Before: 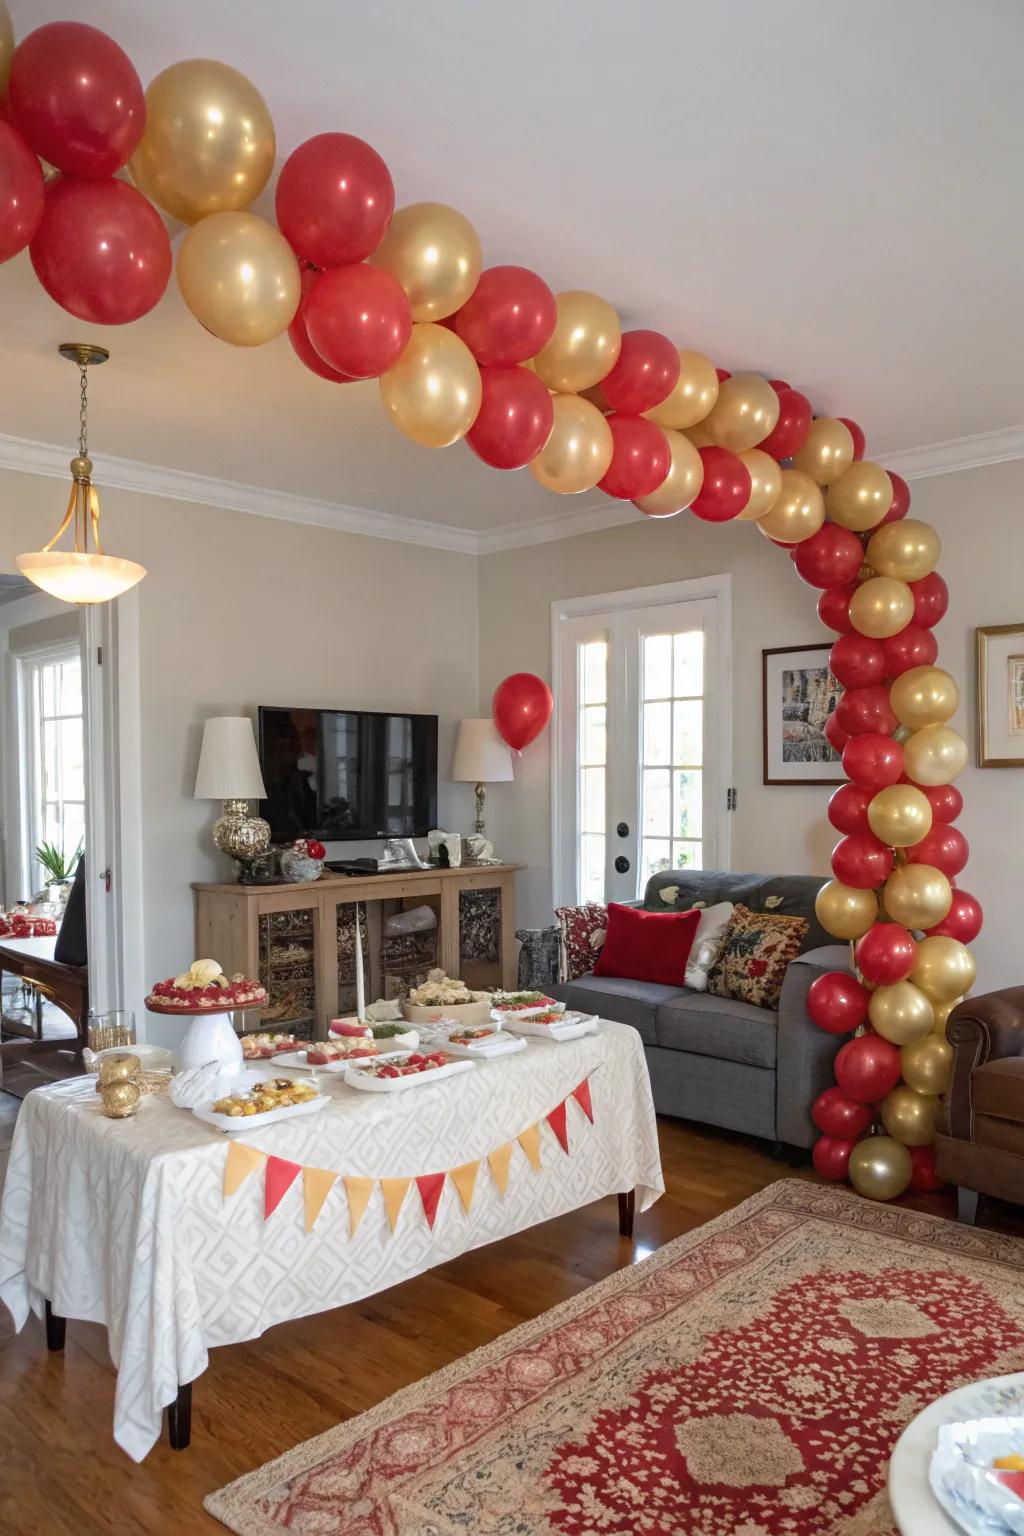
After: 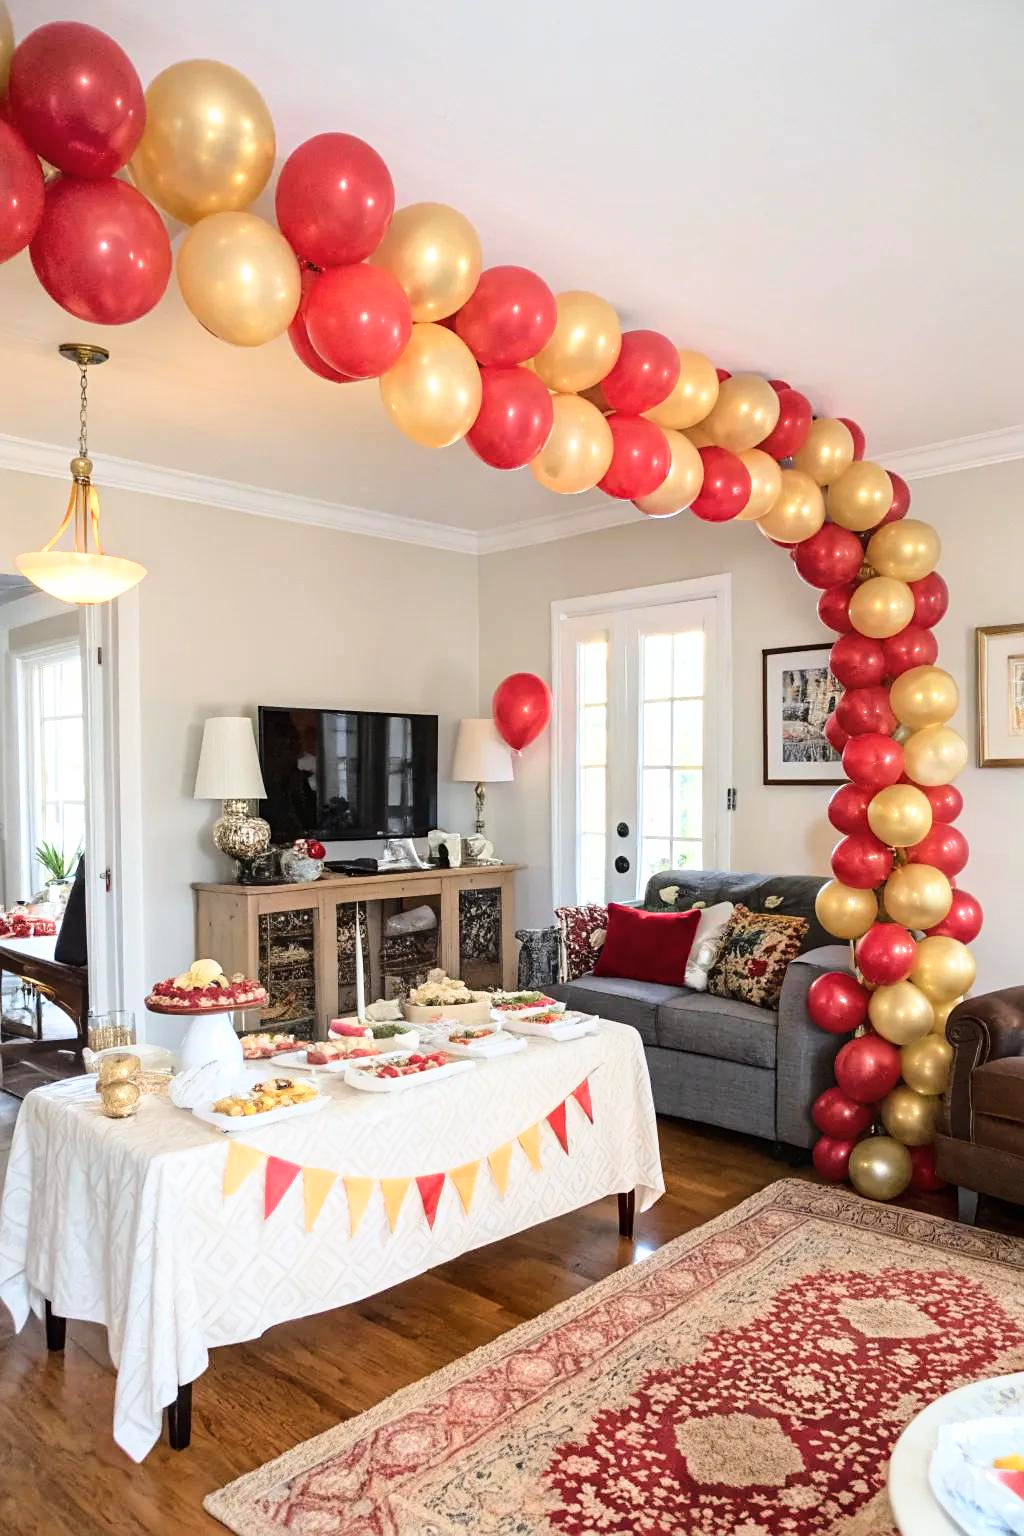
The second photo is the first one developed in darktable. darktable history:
base curve: curves: ch0 [(0, 0) (0.028, 0.03) (0.121, 0.232) (0.46, 0.748) (0.859, 0.968) (1, 1)]
sharpen: amount 0.209
